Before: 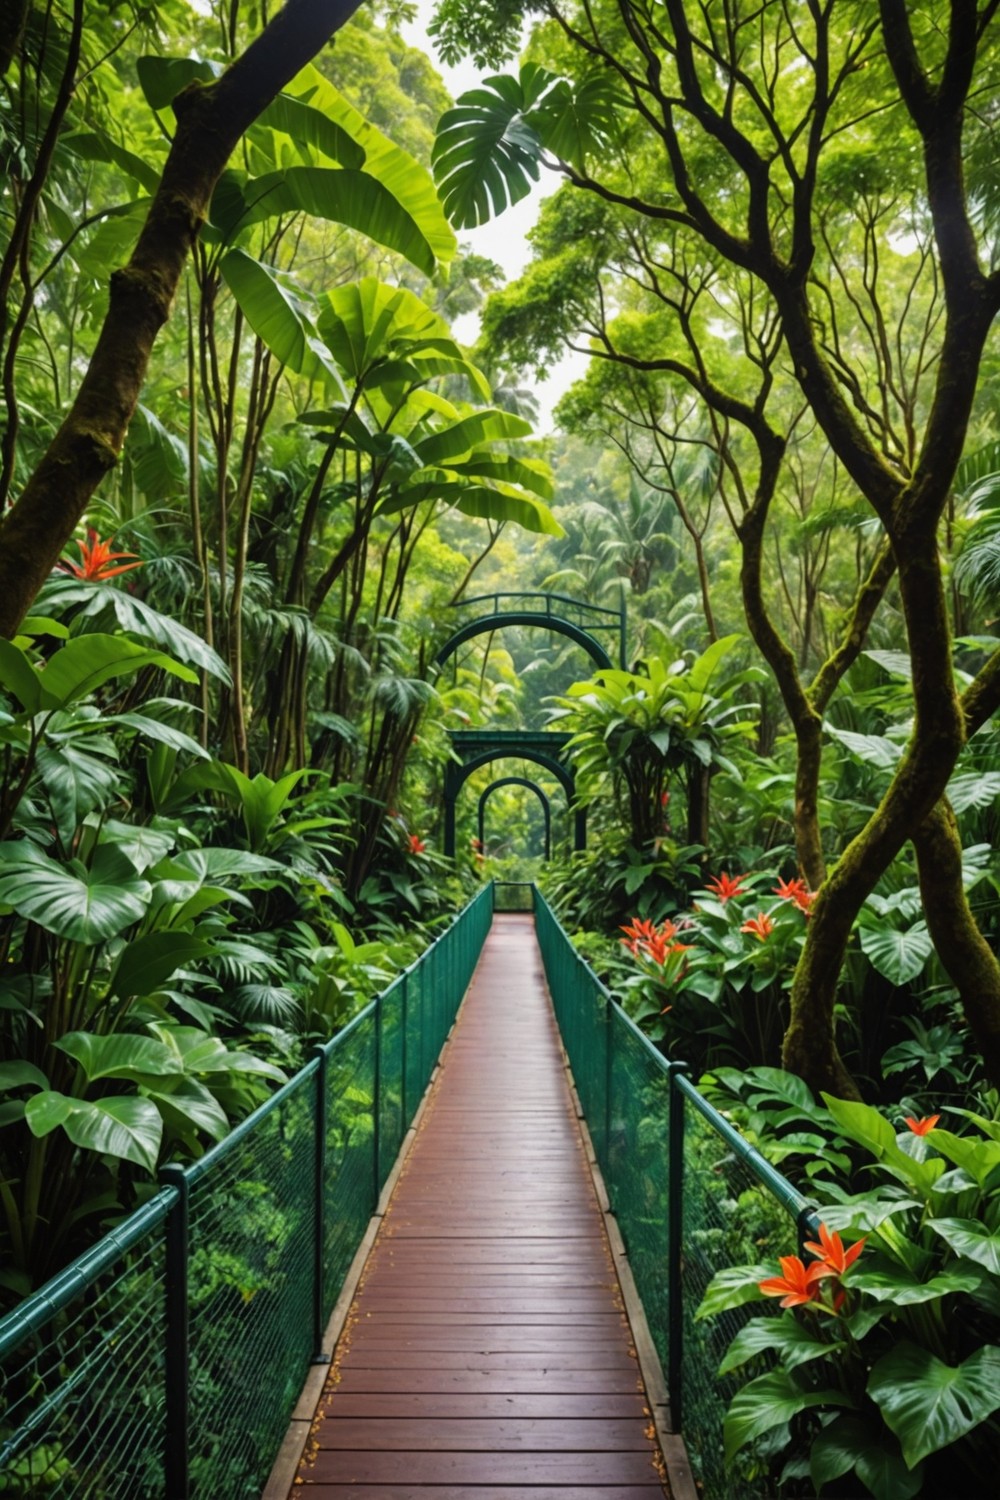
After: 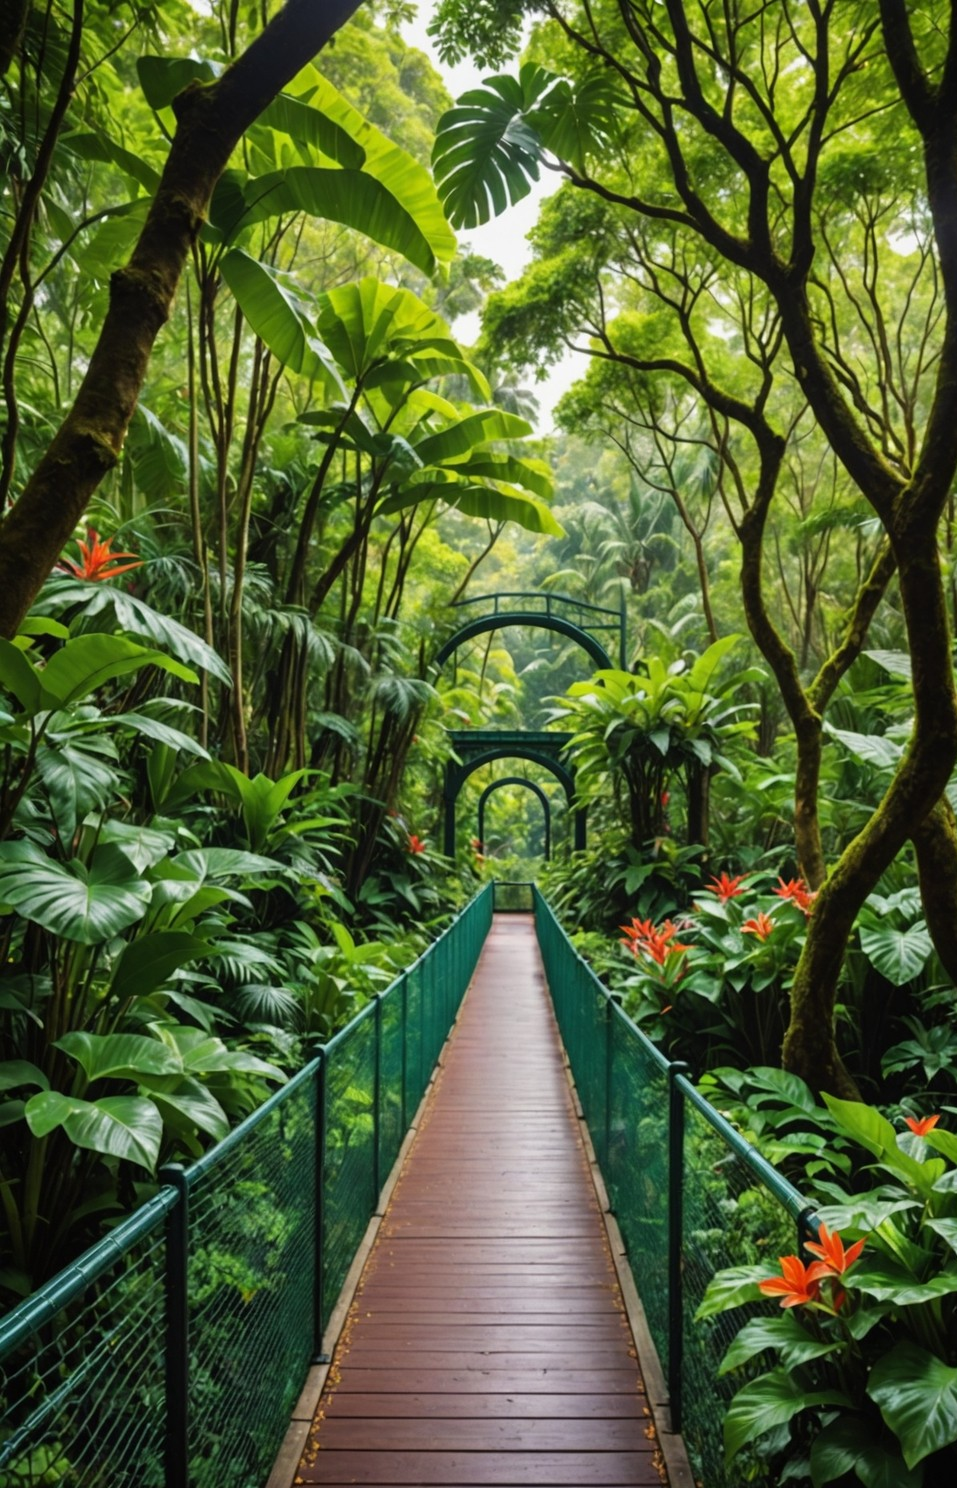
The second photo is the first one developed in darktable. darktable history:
crop: right 4.18%, bottom 0.031%
